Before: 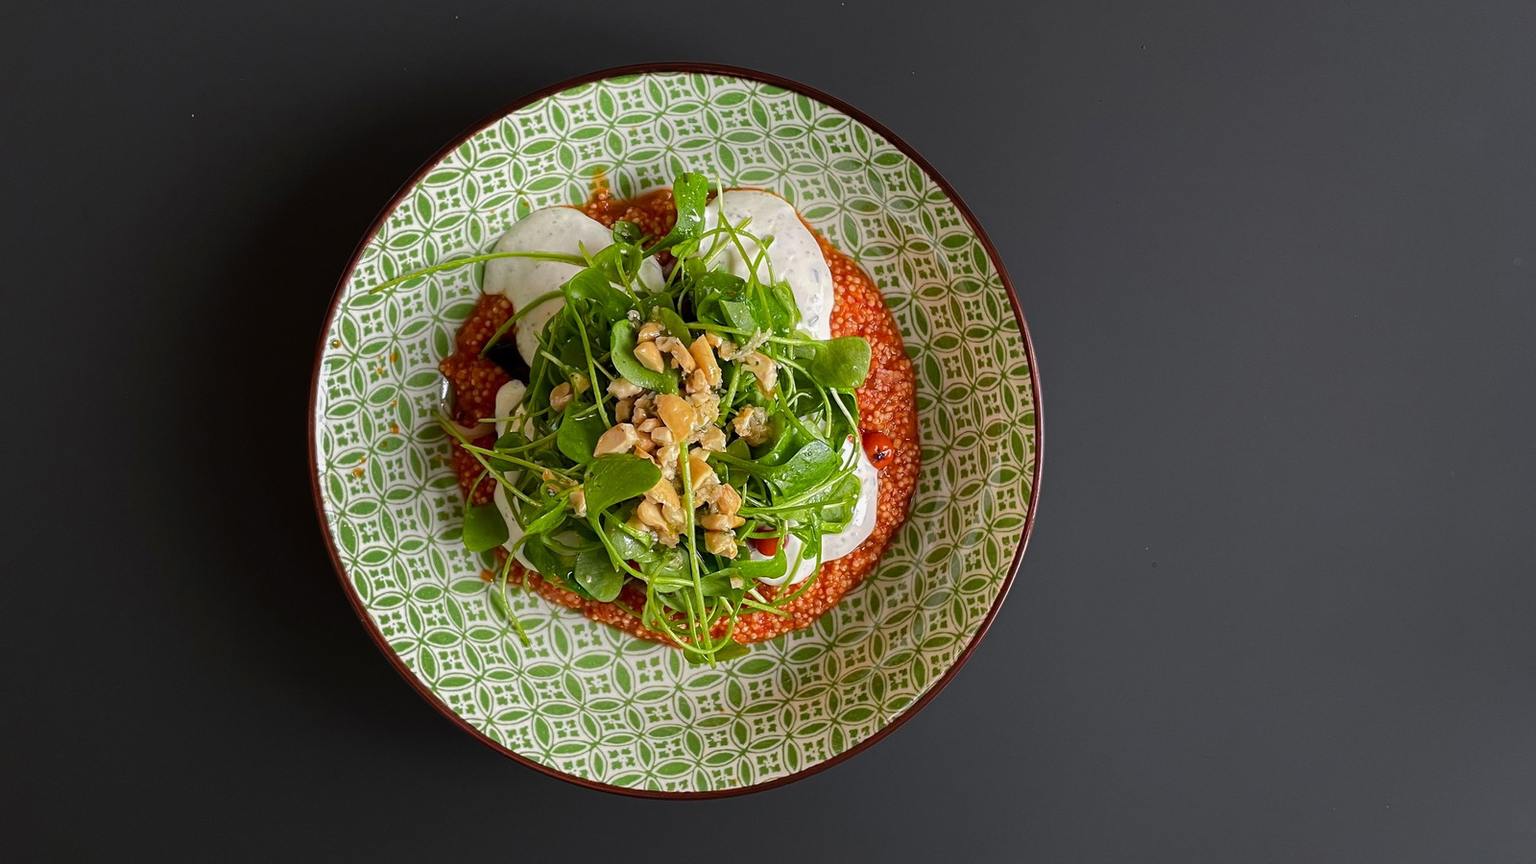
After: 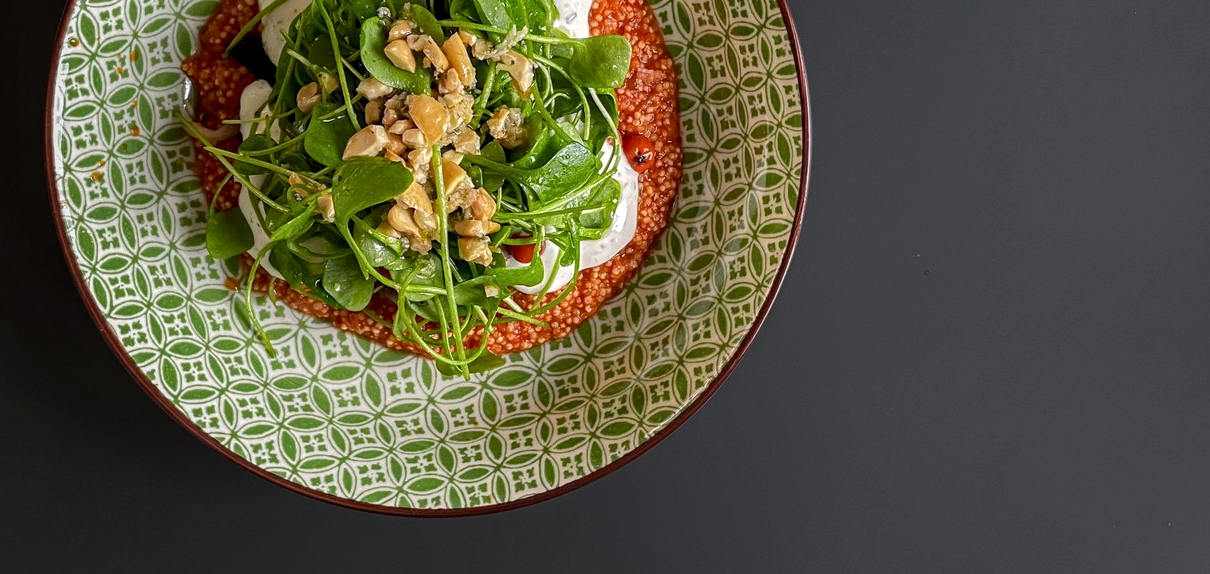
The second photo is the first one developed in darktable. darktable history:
base curve: curves: ch0 [(0, 0) (0.303, 0.277) (1, 1)]
crop and rotate: left 17.299%, top 35.115%, right 7.015%, bottom 1.024%
local contrast: detail 130%
